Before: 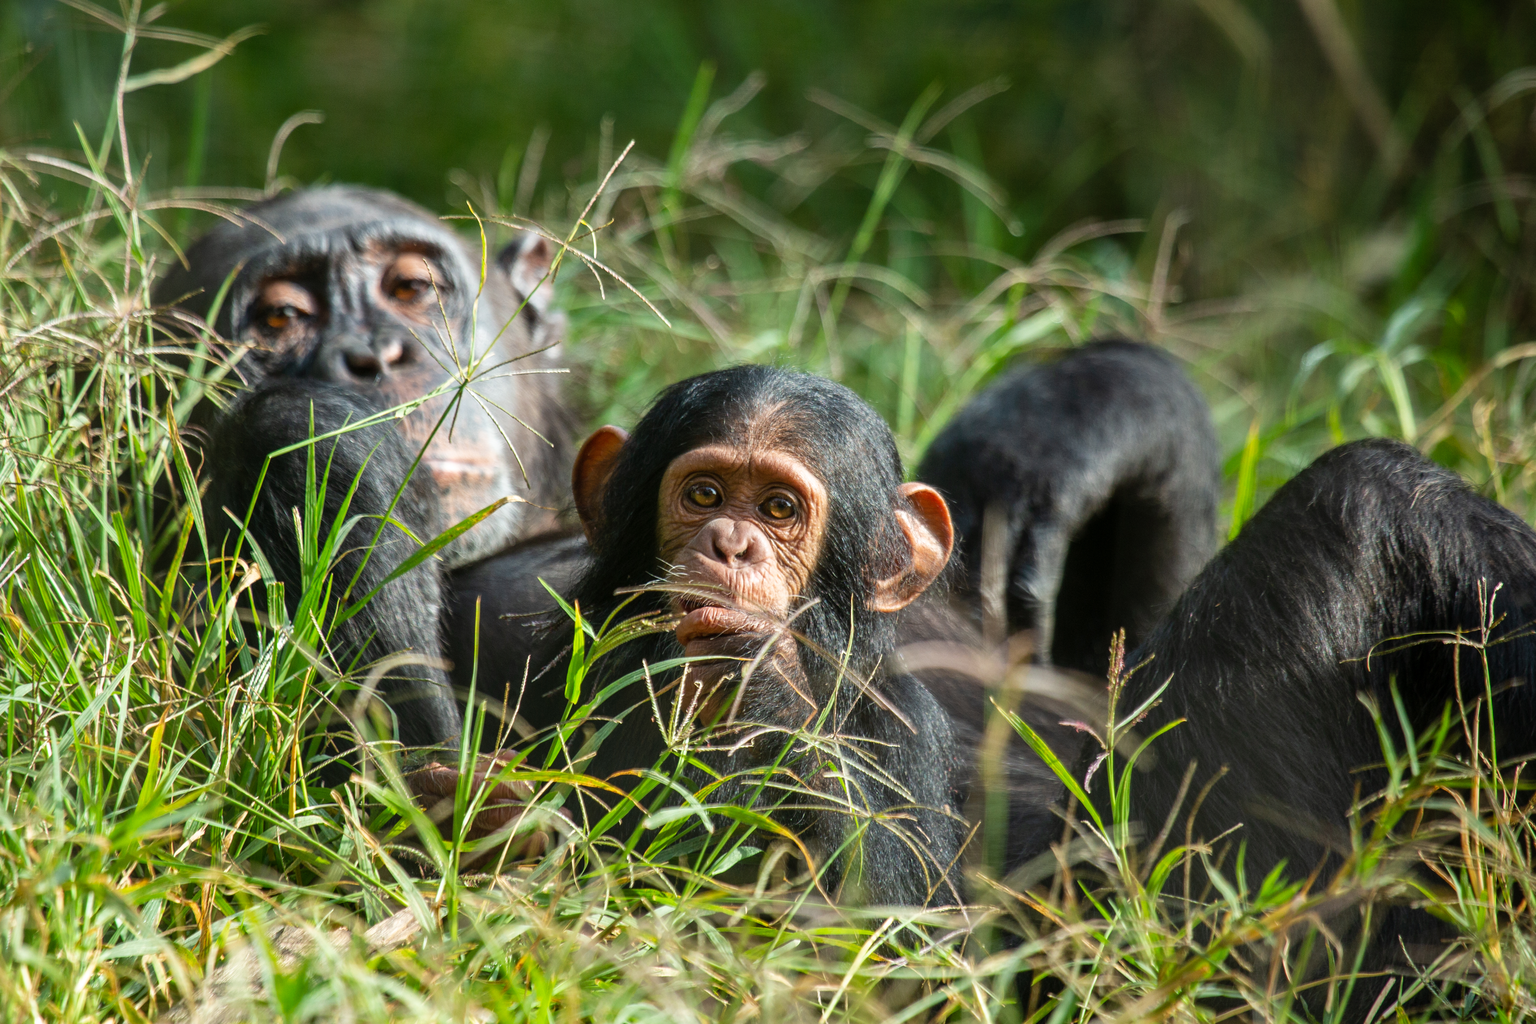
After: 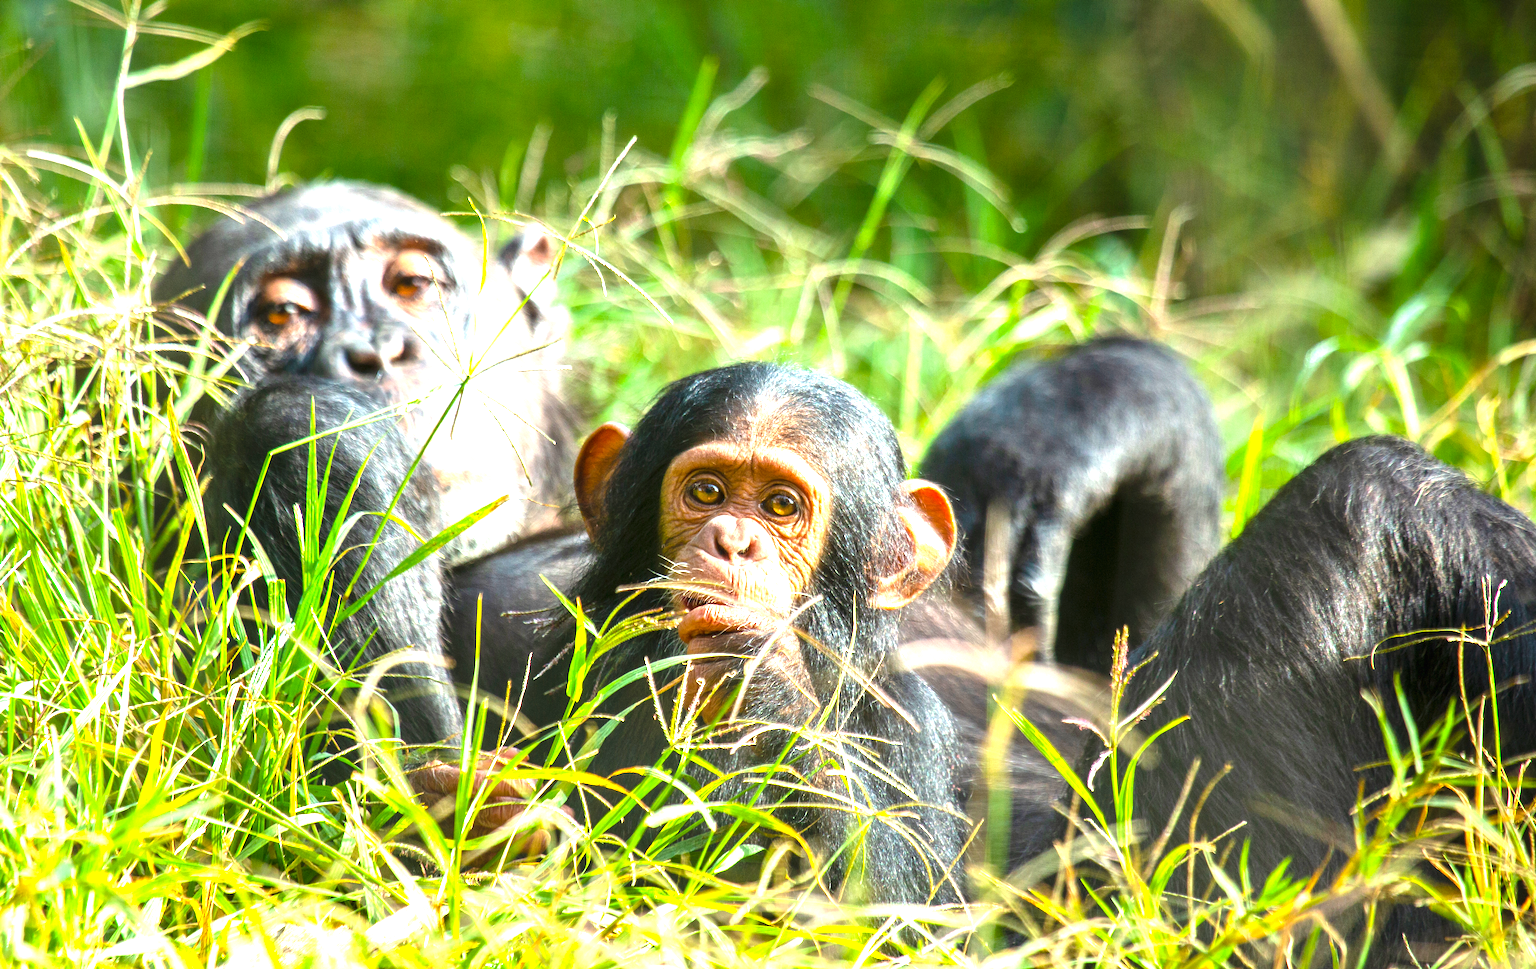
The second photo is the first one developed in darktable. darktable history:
color balance rgb: perceptual saturation grading › global saturation 20%, global vibrance 20%
crop: top 0.448%, right 0.264%, bottom 5.045%
exposure: black level correction 0, exposure 1.75 EV, compensate exposure bias true, compensate highlight preservation false
